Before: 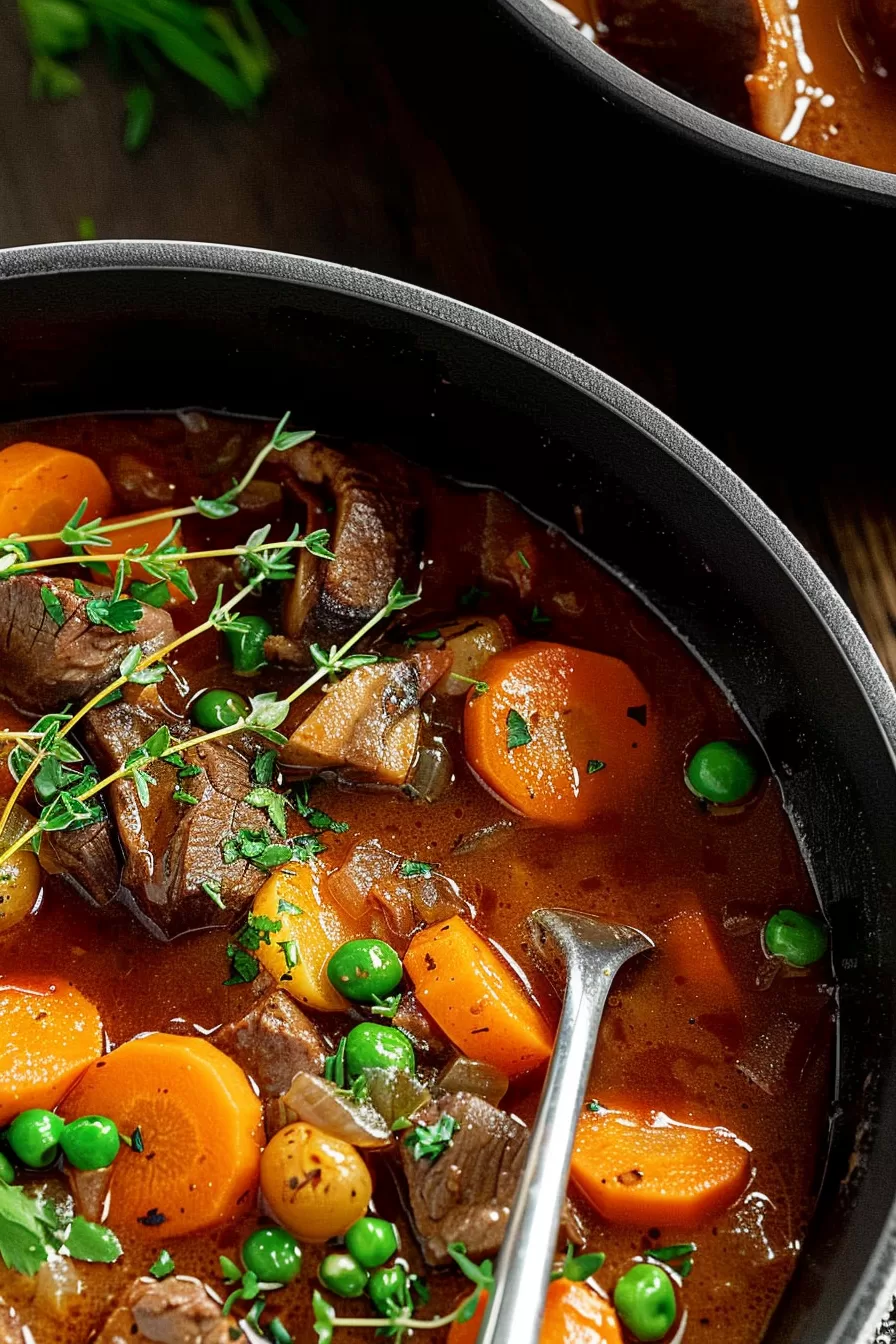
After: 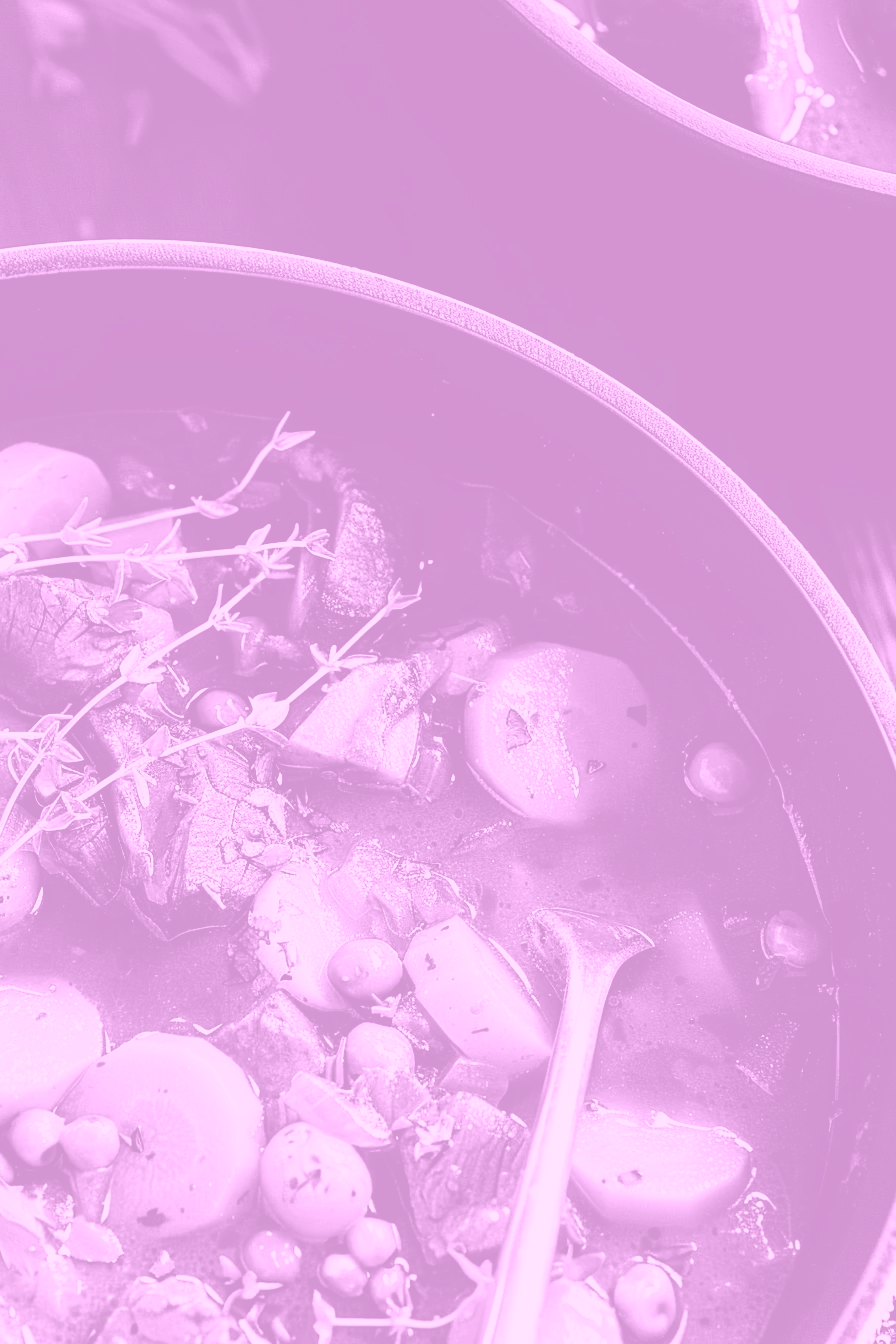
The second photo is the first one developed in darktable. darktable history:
colorize: hue 331.2°, saturation 75%, source mix 30.28%, lightness 70.52%, version 1
tone curve: curves: ch0 [(0, 0.031) (0.139, 0.084) (0.311, 0.278) (0.495, 0.544) (0.718, 0.816) (0.841, 0.909) (1, 0.967)]; ch1 [(0, 0) (0.272, 0.249) (0.388, 0.385) (0.479, 0.456) (0.495, 0.497) (0.538, 0.55) (0.578, 0.595) (0.707, 0.778) (1, 1)]; ch2 [(0, 0) (0.125, 0.089) (0.353, 0.329) (0.443, 0.408) (0.502, 0.495) (0.56, 0.553) (0.608, 0.631) (1, 1)], color space Lab, independent channels, preserve colors none
